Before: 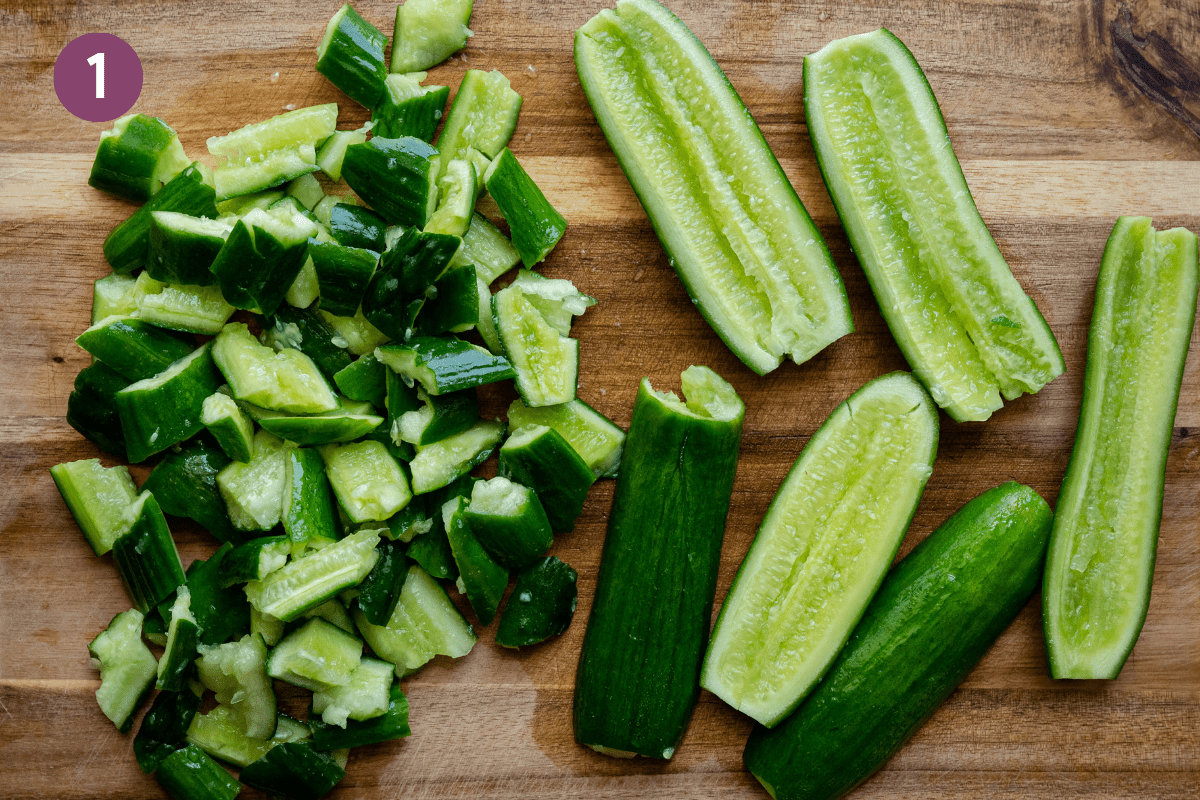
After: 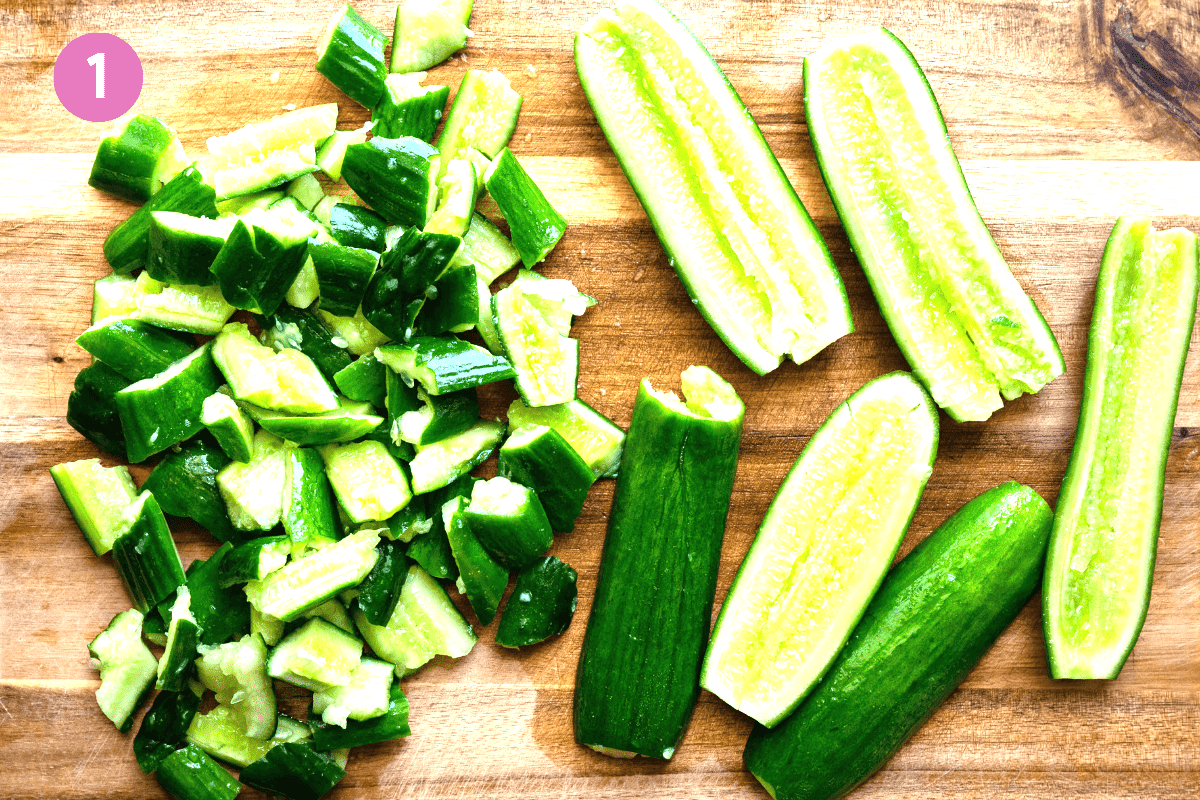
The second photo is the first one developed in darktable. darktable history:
exposure: black level correction 0, exposure 1.741 EV, compensate exposure bias true, compensate highlight preservation false
white balance: emerald 1
